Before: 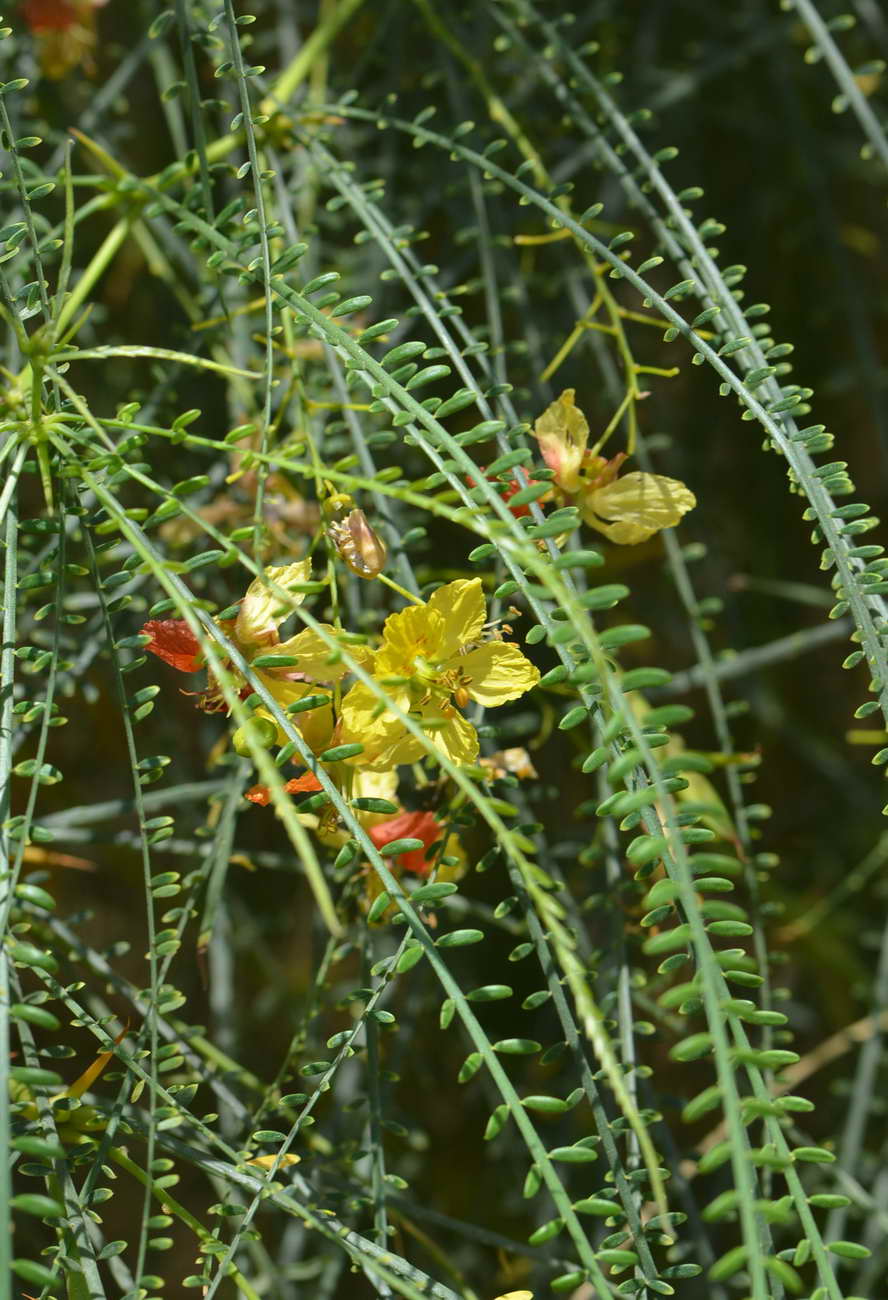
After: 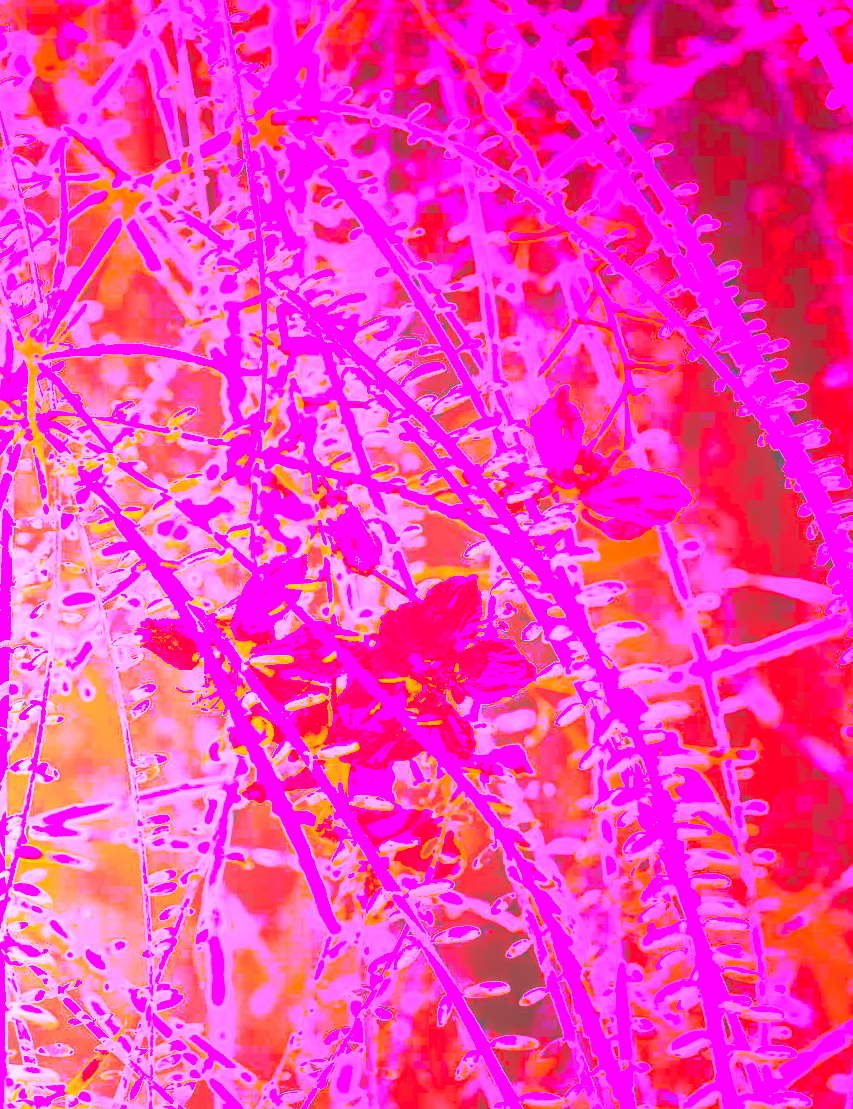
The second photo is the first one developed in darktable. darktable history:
velvia: on, module defaults
base curve: curves: ch0 [(0, 0.02) (0.083, 0.036) (1, 1)], preserve colors none
crop and rotate: angle 0.2°, left 0.275%, right 3.127%, bottom 14.18%
contrast brightness saturation: contrast 0.2, brightness -0.11, saturation 0.1
white balance: red 8, blue 8
haze removal: compatibility mode true, adaptive false
local contrast: detail 69%
